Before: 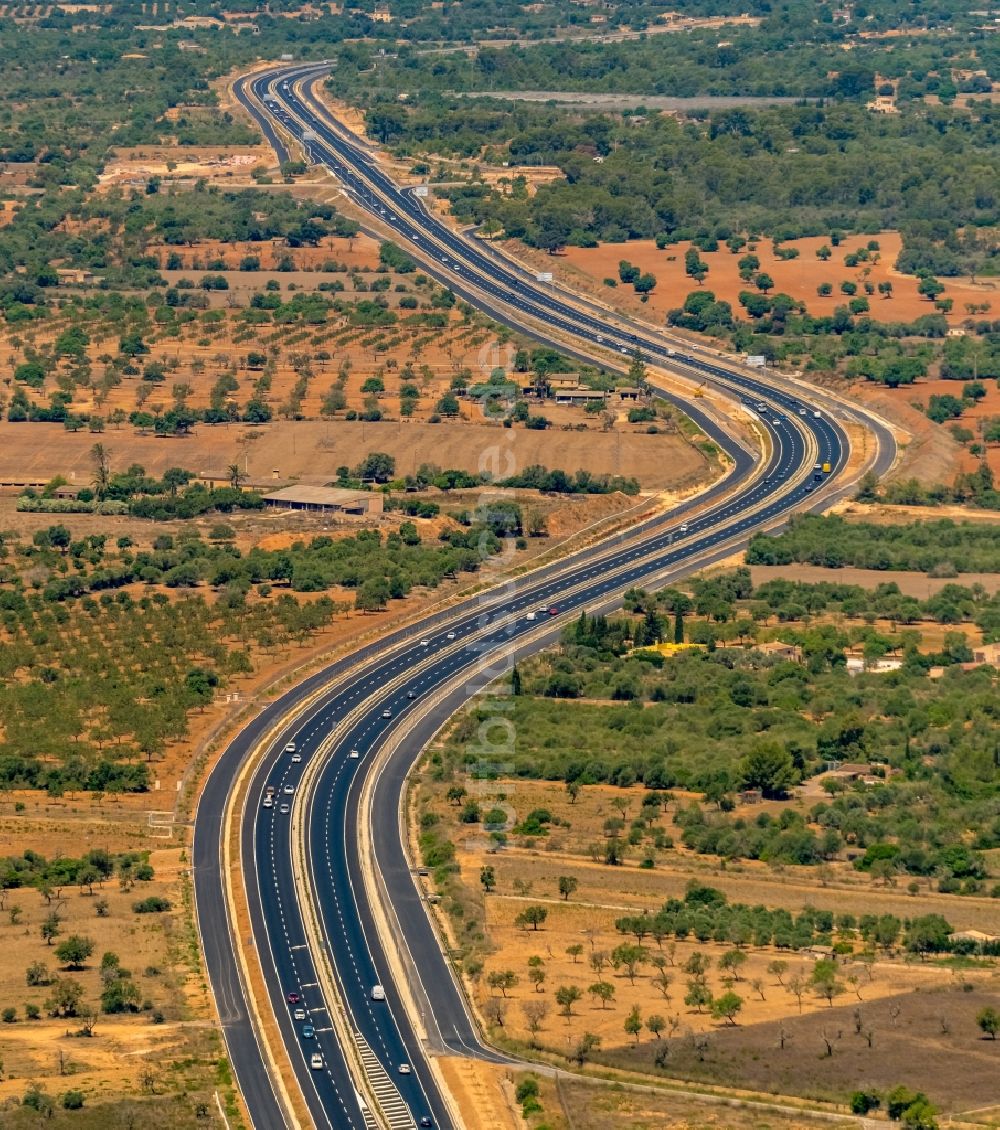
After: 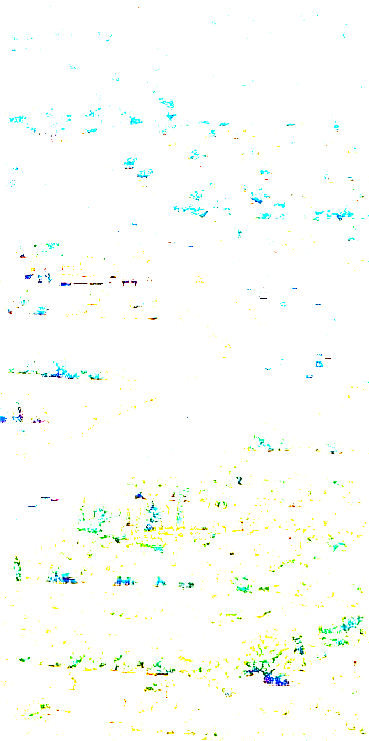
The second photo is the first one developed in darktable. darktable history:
white balance: red 1, blue 1
sharpen: on, module defaults
crop and rotate: left 49.936%, top 10.094%, right 13.136%, bottom 24.256%
exposure: exposure 8 EV, compensate highlight preservation false
vignetting: fall-off start 100%, fall-off radius 71%, brightness -0.434, saturation -0.2, width/height ratio 1.178, dithering 8-bit output, unbound false
